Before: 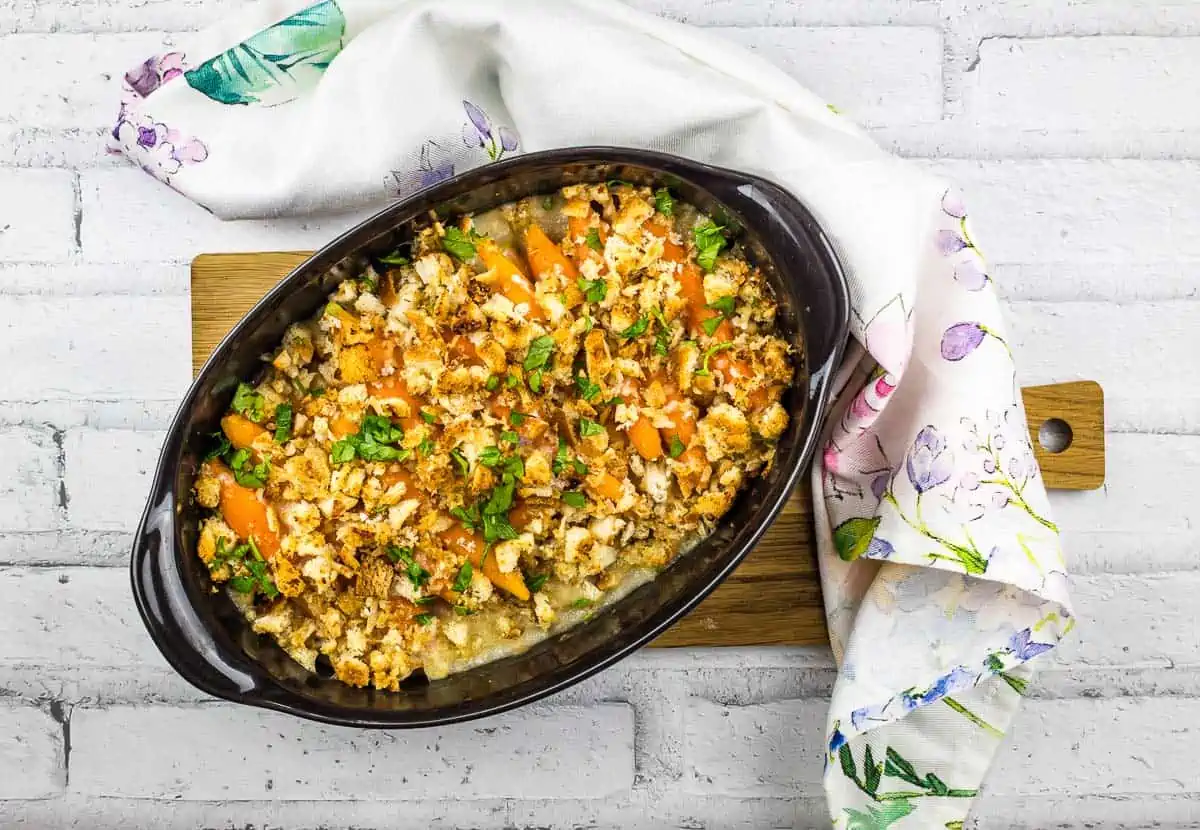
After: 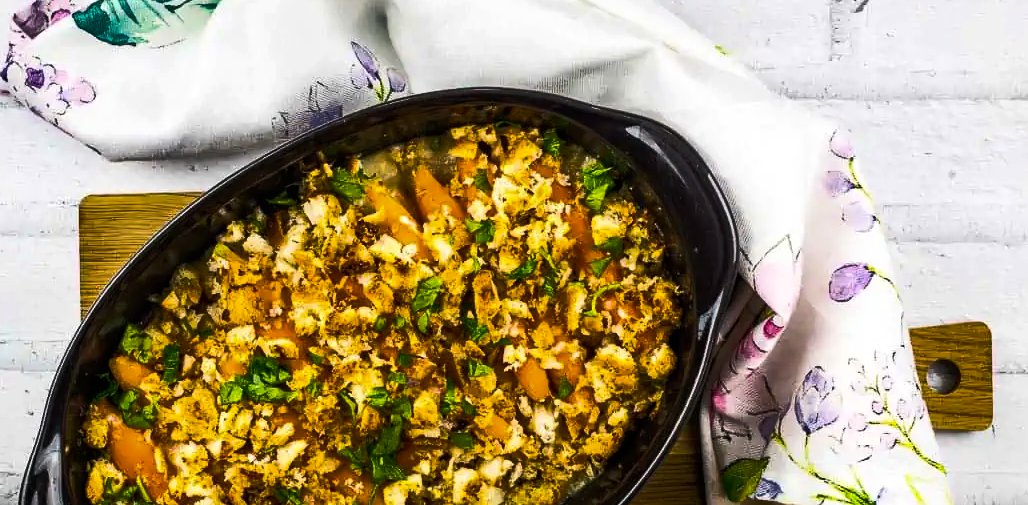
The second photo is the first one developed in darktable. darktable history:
color balance rgb: shadows lift › chroma 2.058%, shadows lift › hue 219.77°, perceptual saturation grading › global saturation 25%, perceptual brilliance grading › highlights 1.948%, perceptual brilliance grading › mid-tones -49.979%, perceptual brilliance grading › shadows -50.068%, global vibrance 20%
crop and rotate: left 9.38%, top 7.197%, right 4.924%, bottom 31.898%
